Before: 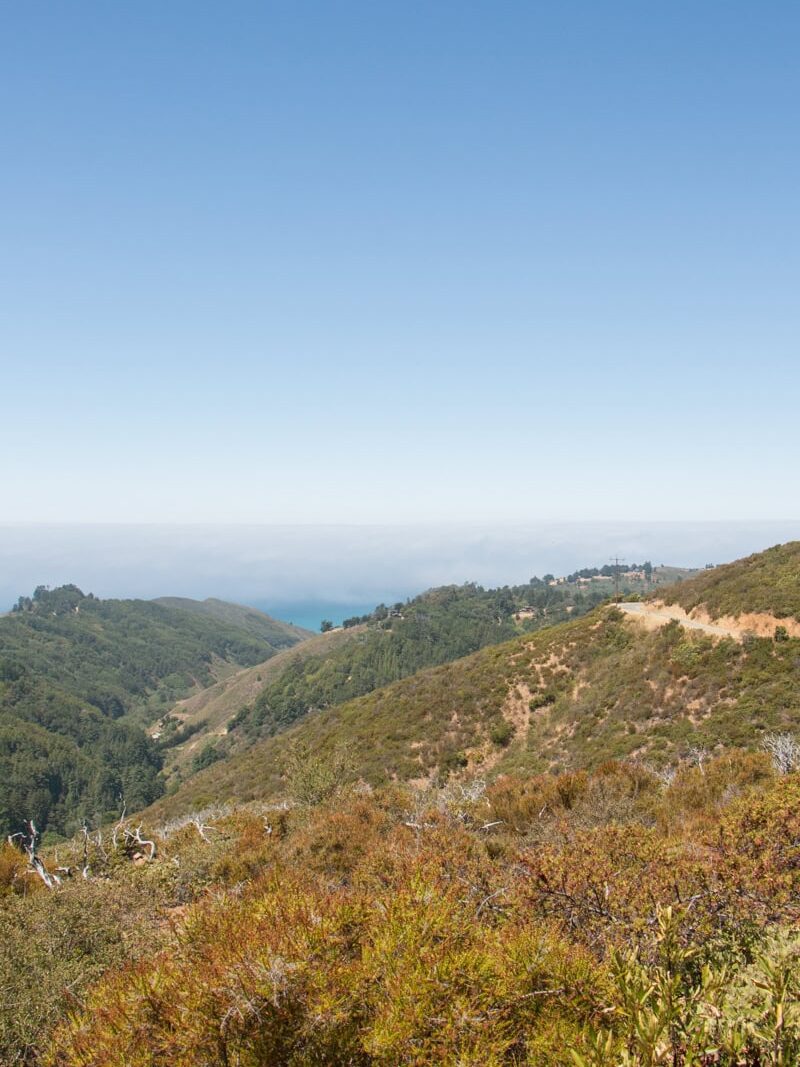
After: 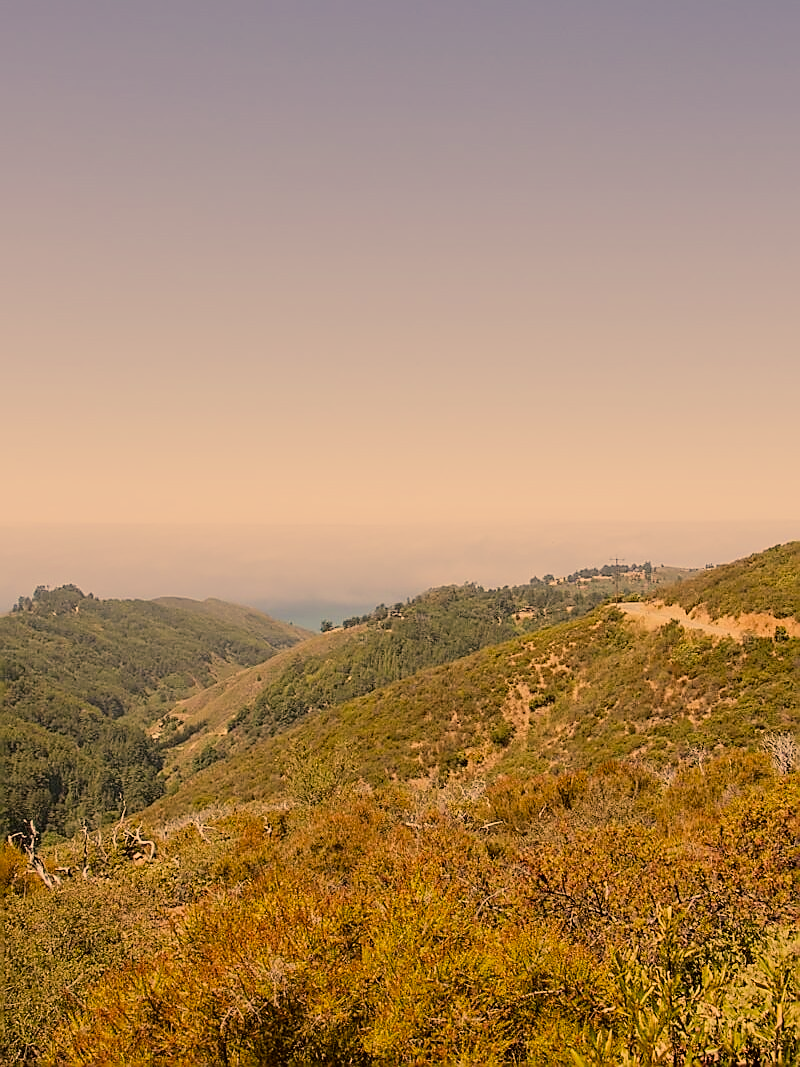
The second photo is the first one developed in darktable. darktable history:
filmic rgb: black relative exposure -7.65 EV, white relative exposure 4.56 EV, hardness 3.61
color correction: highlights a* 18.12, highlights b* 34.93, shadows a* 1.22, shadows b* 6.15, saturation 1.01
sharpen: radius 1.409, amount 1.242, threshold 0.775
